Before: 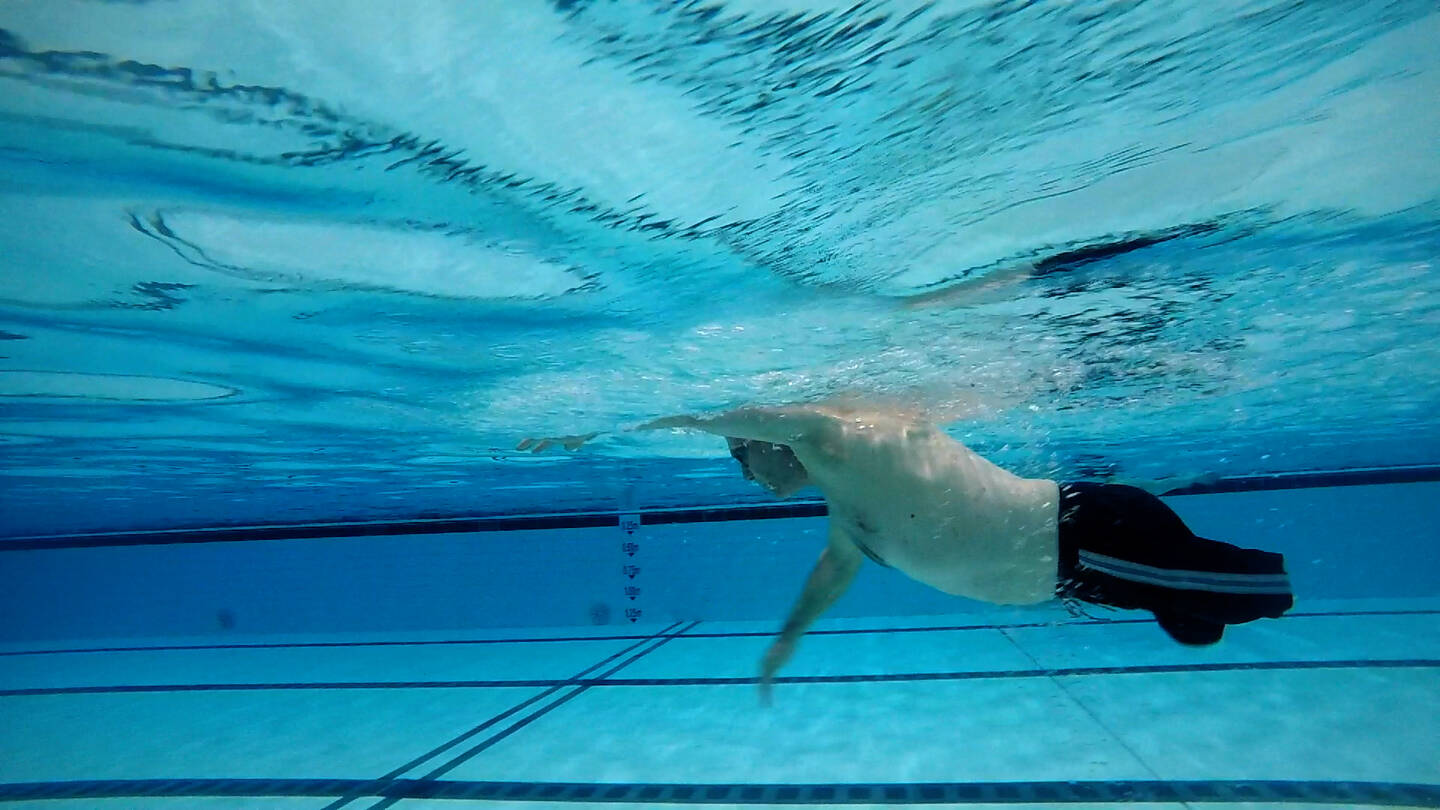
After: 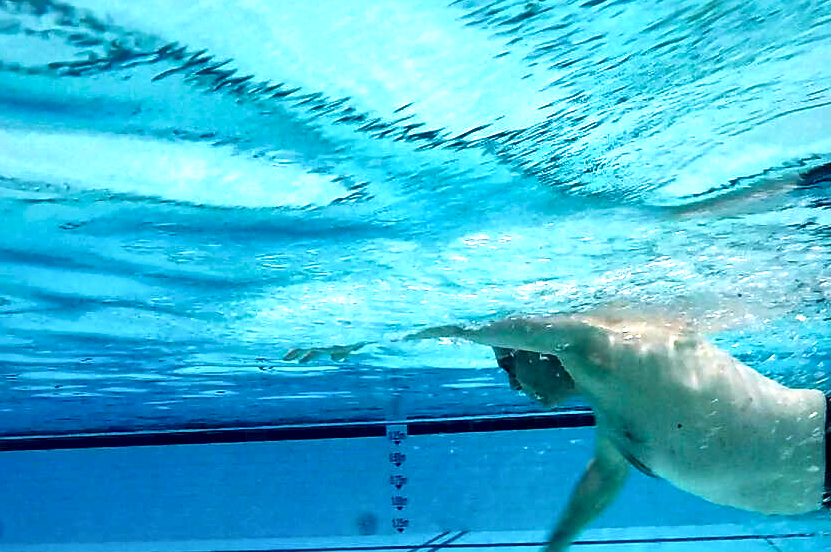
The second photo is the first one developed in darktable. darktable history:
crop: left 16.202%, top 11.208%, right 26.045%, bottom 20.557%
velvia: strength 15%
exposure: exposure 0.74 EV, compensate highlight preservation false
sharpen: amount 0.2
base curve: preserve colors none
local contrast: mode bilateral grid, contrast 70, coarseness 75, detail 180%, midtone range 0.2
